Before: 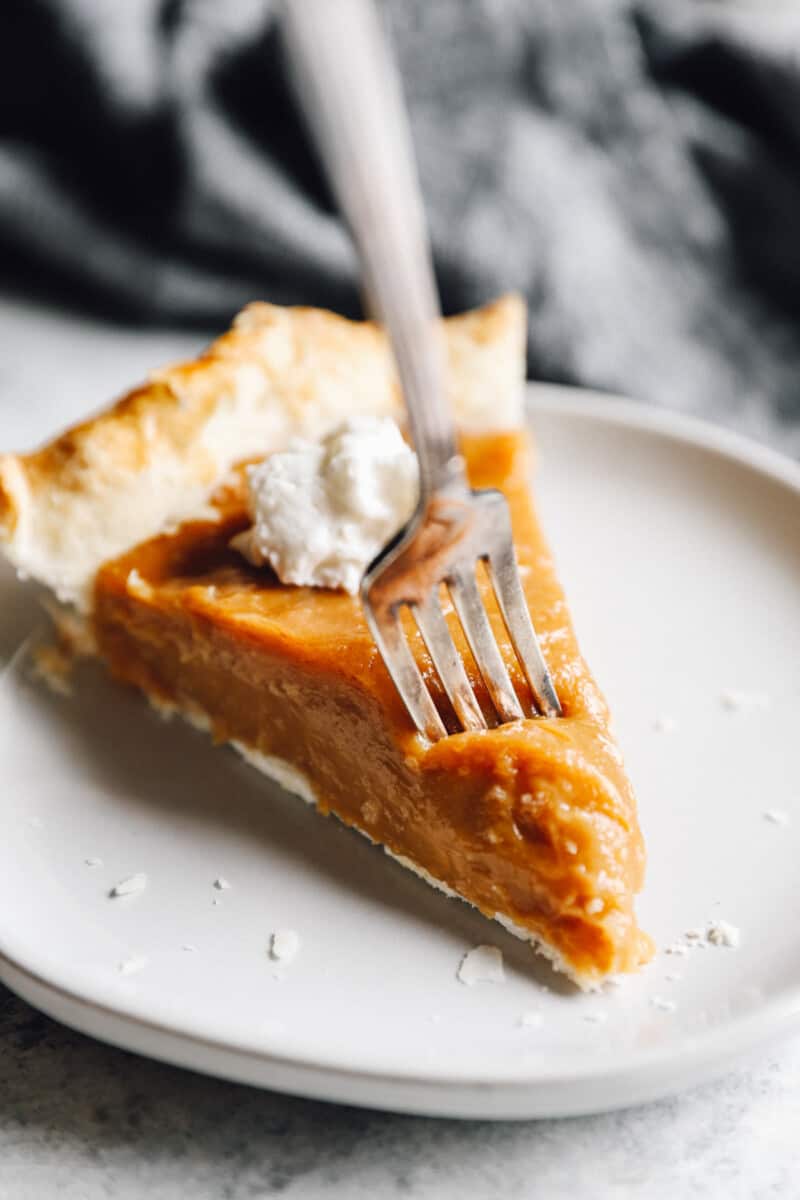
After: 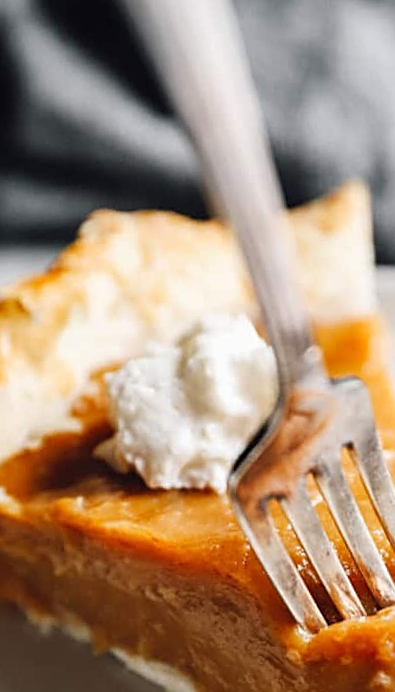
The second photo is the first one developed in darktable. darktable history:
sharpen: on, module defaults
rotate and perspective: rotation -4.86°, automatic cropping off
crop: left 20.248%, top 10.86%, right 35.675%, bottom 34.321%
